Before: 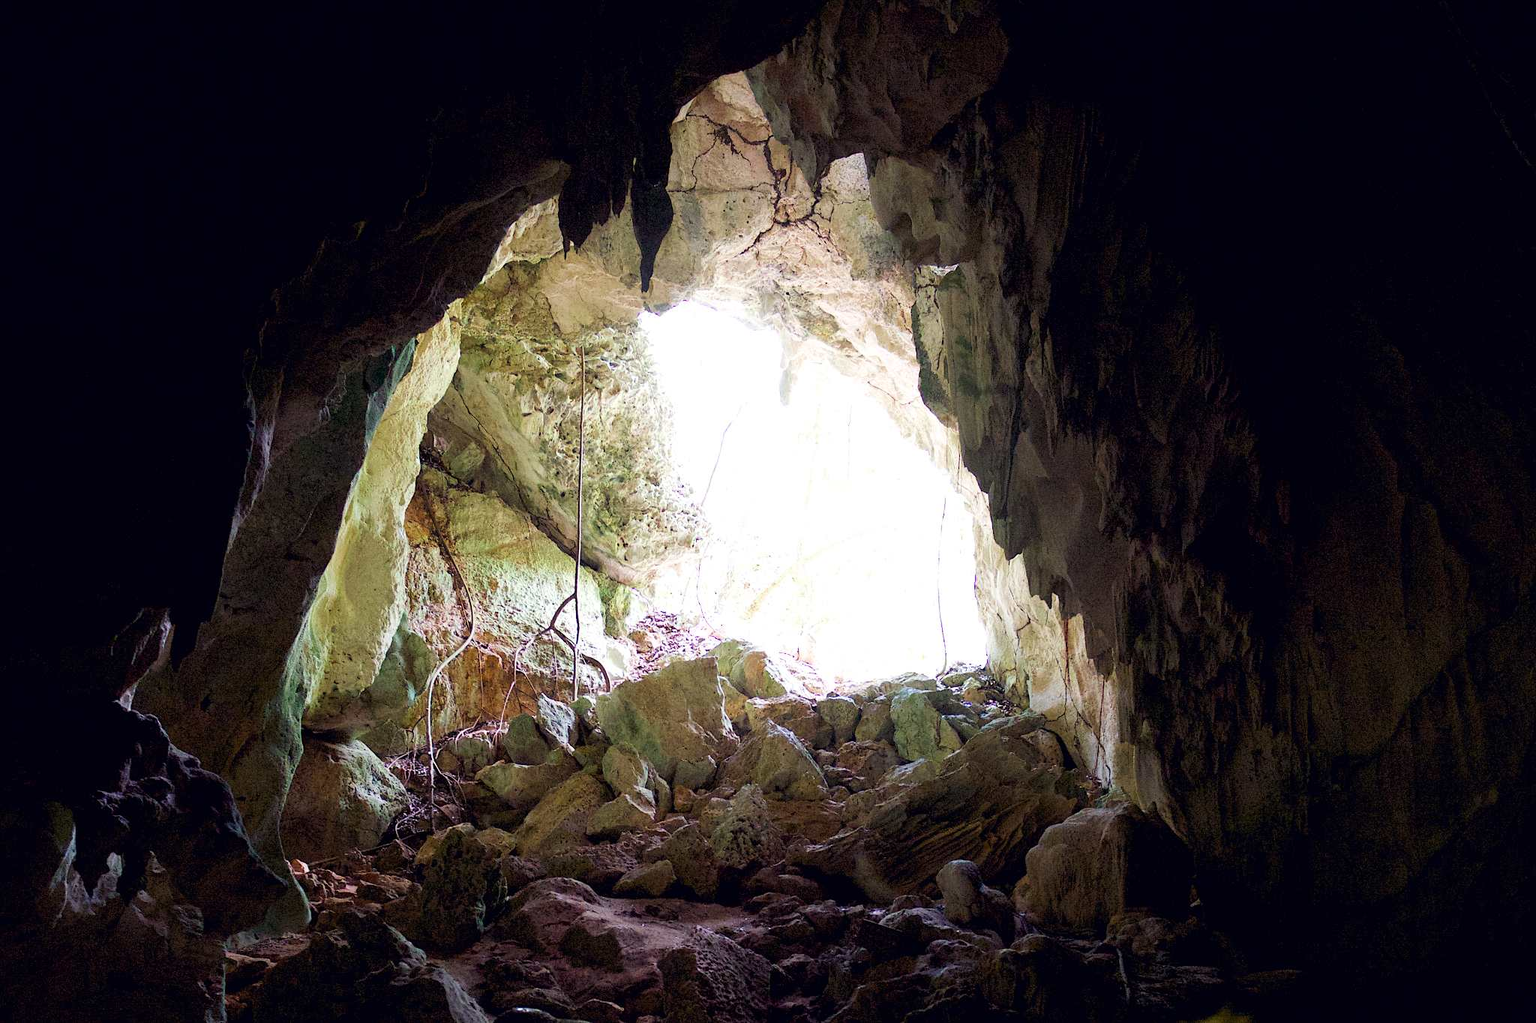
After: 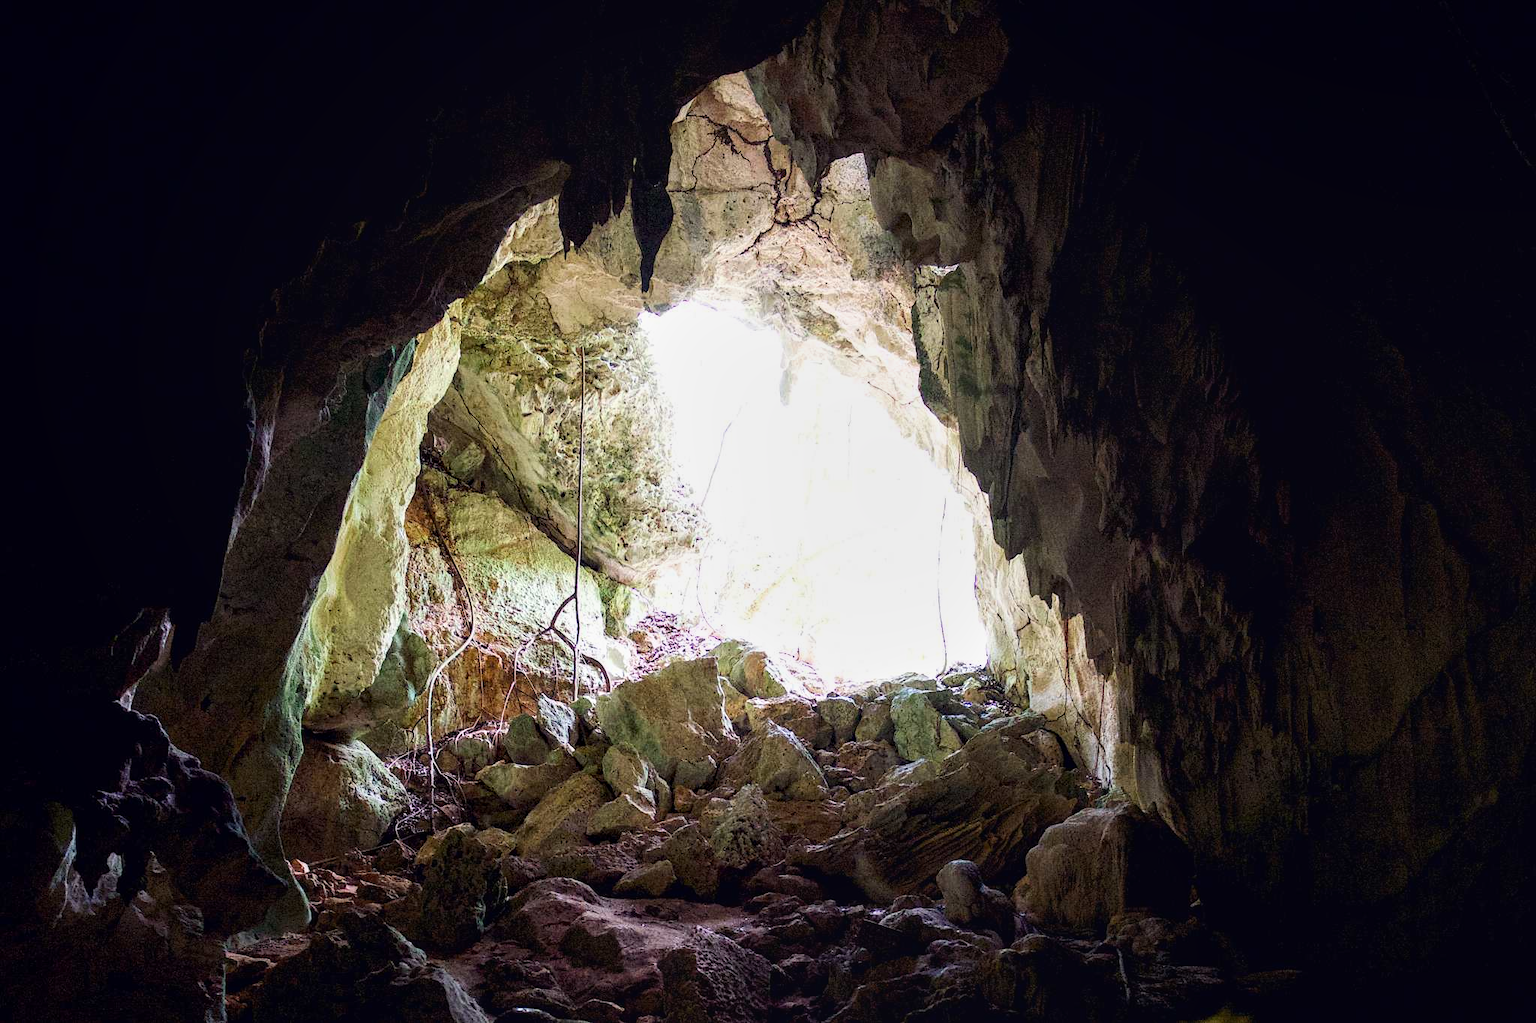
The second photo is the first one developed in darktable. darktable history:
local contrast: on, module defaults
contrast brightness saturation: contrast 0.141
